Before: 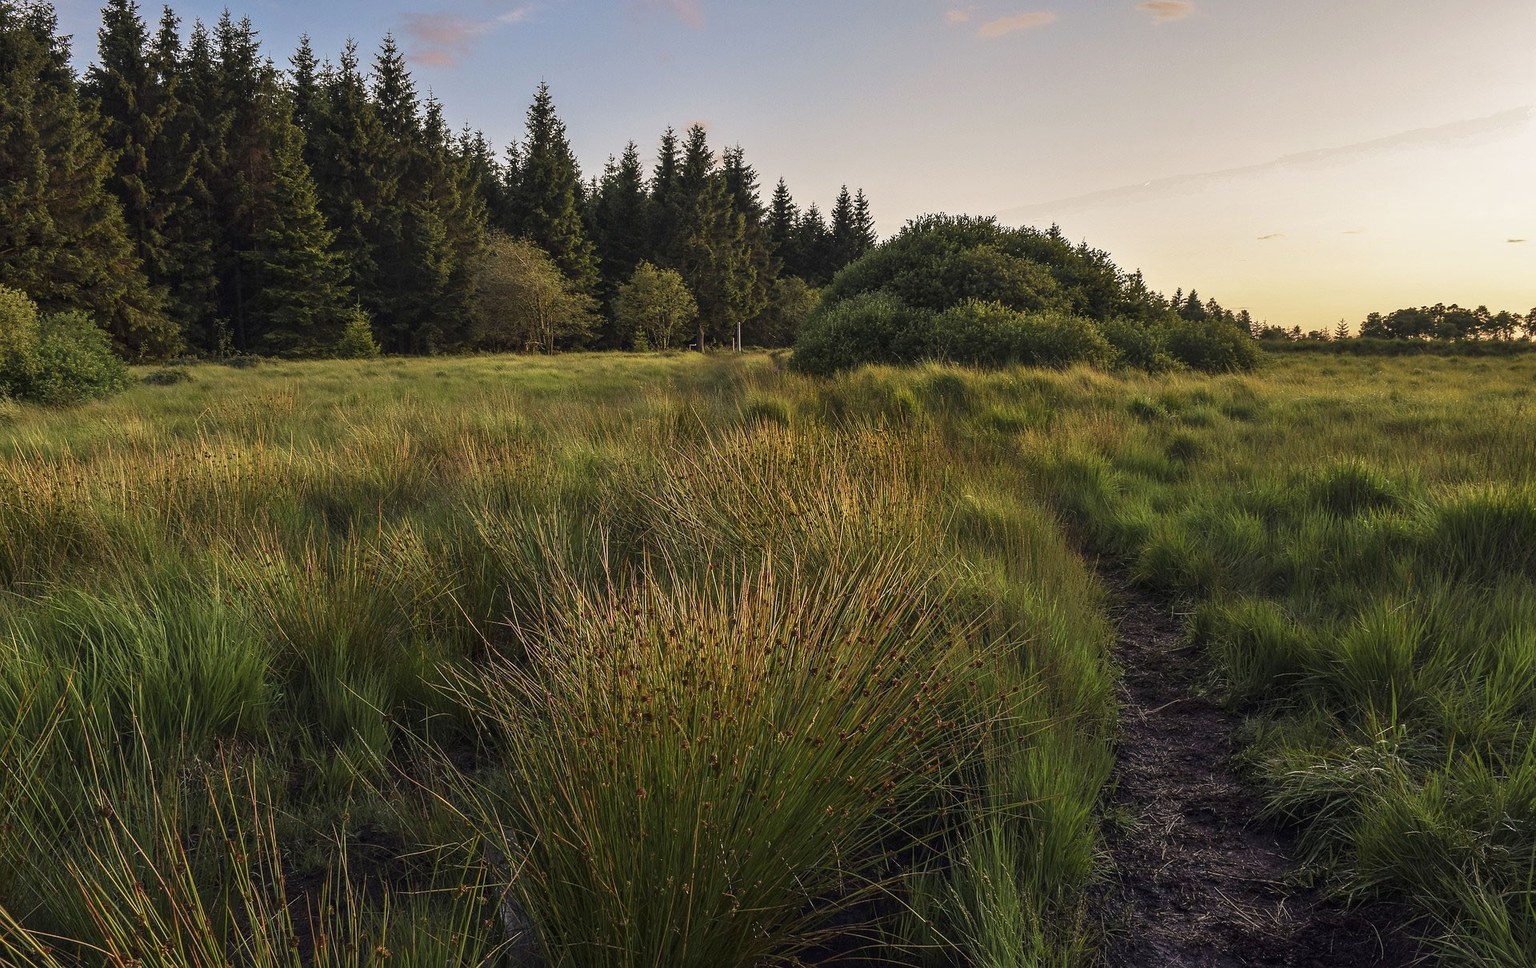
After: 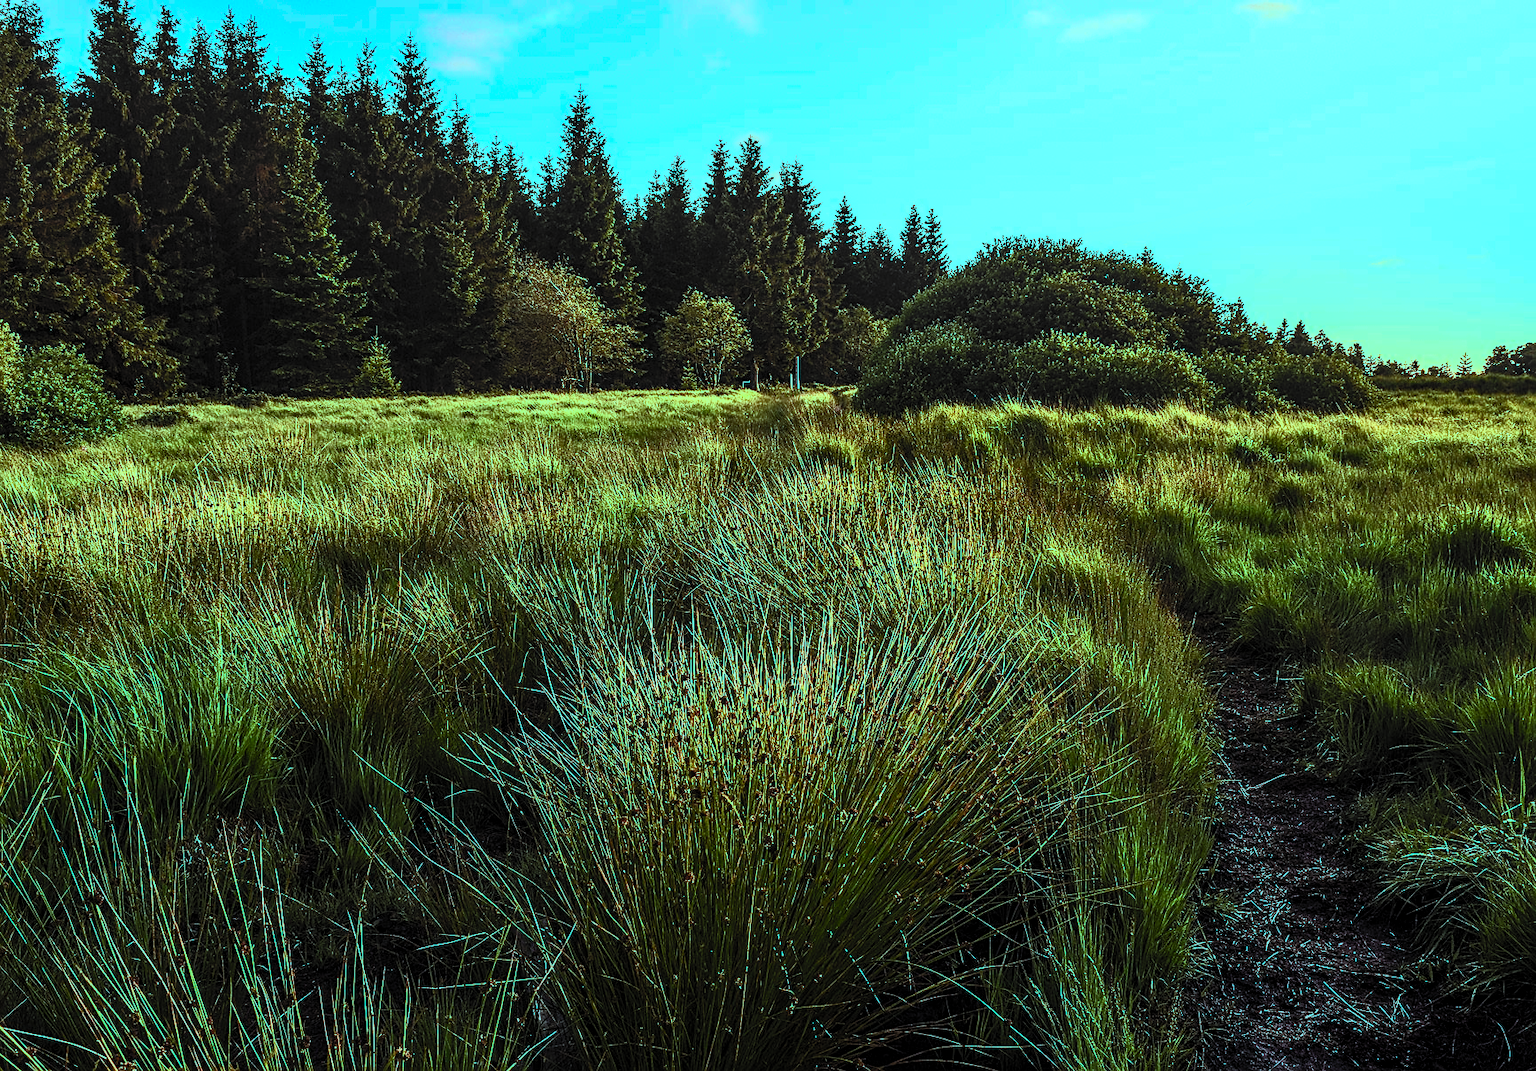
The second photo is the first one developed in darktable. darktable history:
contrast brightness saturation: contrast 0.812, brightness 0.607, saturation 0.578
tone equalizer: -8 EV -0.395 EV, -7 EV -0.404 EV, -6 EV -0.348 EV, -5 EV -0.22 EV, -3 EV 0.238 EV, -2 EV 0.35 EV, -1 EV 0.392 EV, +0 EV 0.391 EV, edges refinement/feathering 500, mask exposure compensation -1.57 EV, preserve details no
local contrast: detail 130%
filmic rgb: middle gray luminance 29.09%, black relative exposure -10.34 EV, white relative exposure 5.5 EV, target black luminance 0%, hardness 3.91, latitude 1.38%, contrast 1.126, highlights saturation mix 6.48%, shadows ↔ highlights balance 15.19%
sharpen: on, module defaults
color balance rgb: highlights gain › luminance -33.29%, highlights gain › chroma 5.788%, highlights gain › hue 214.18°, linear chroma grading › shadows -6.617%, linear chroma grading › highlights -6.34%, linear chroma grading › global chroma -10.625%, linear chroma grading › mid-tones -7.883%, perceptual saturation grading › global saturation 30.767%
crop and rotate: left 1.235%, right 8.392%
